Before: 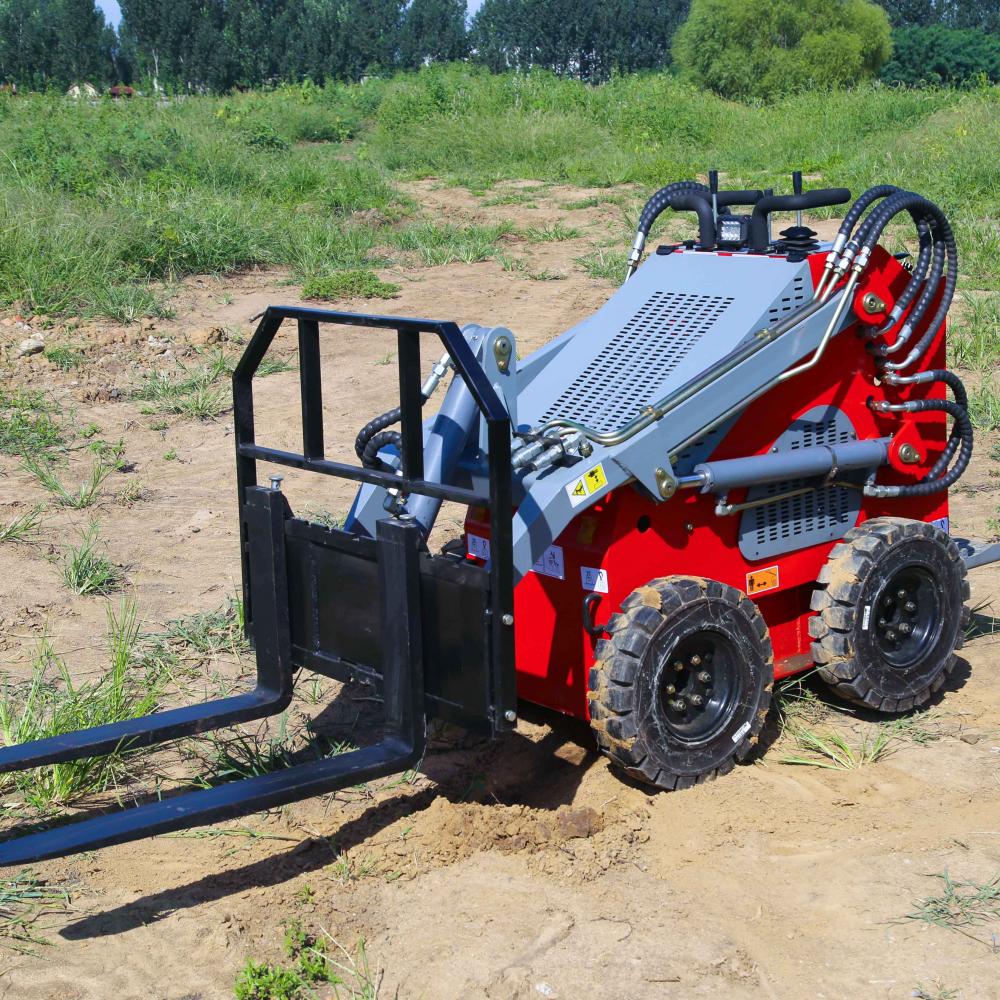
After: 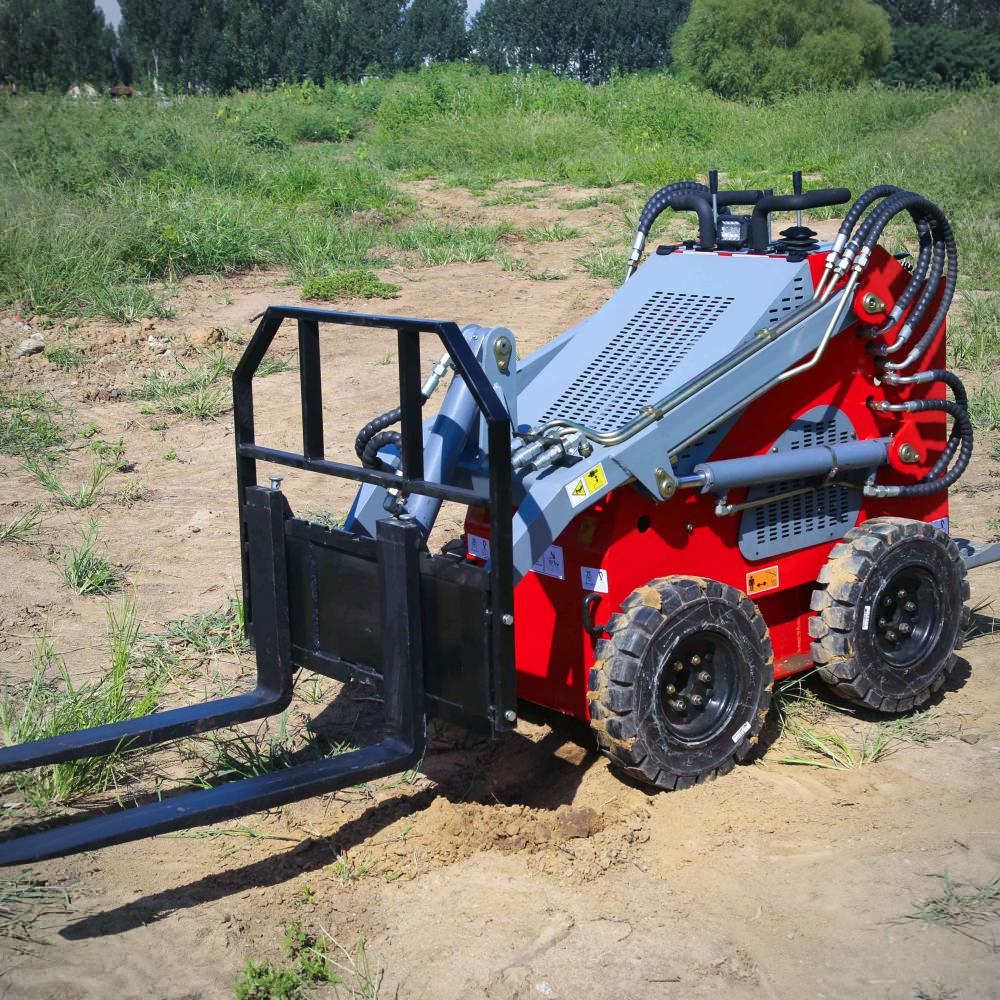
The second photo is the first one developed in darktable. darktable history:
vignetting: fall-off radius 60.92%
exposure: black level correction 0, compensate exposure bias true, compensate highlight preservation false
levels: levels [0, 0.492, 0.984]
